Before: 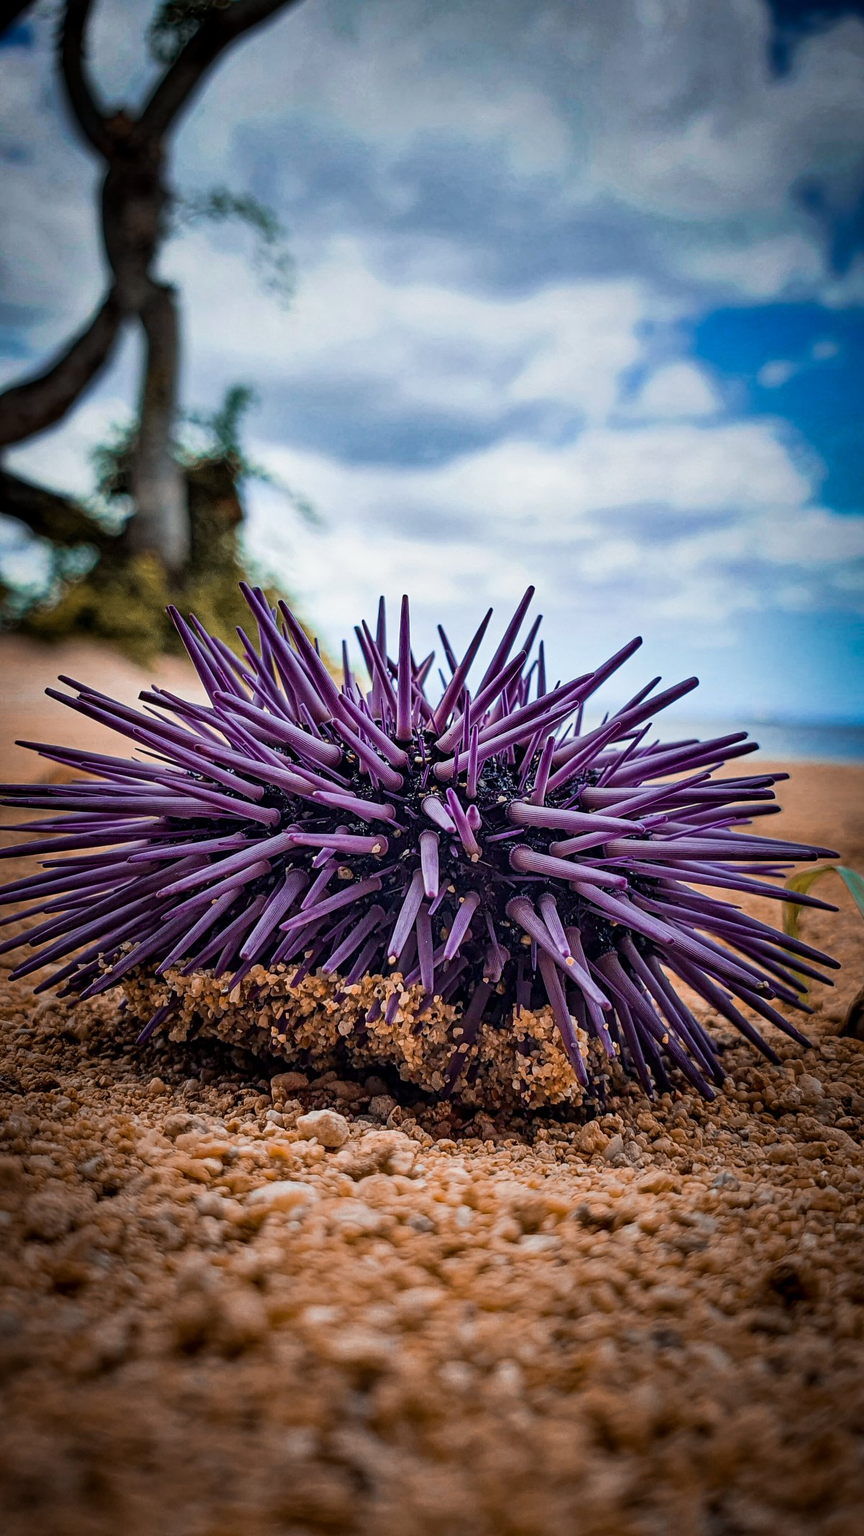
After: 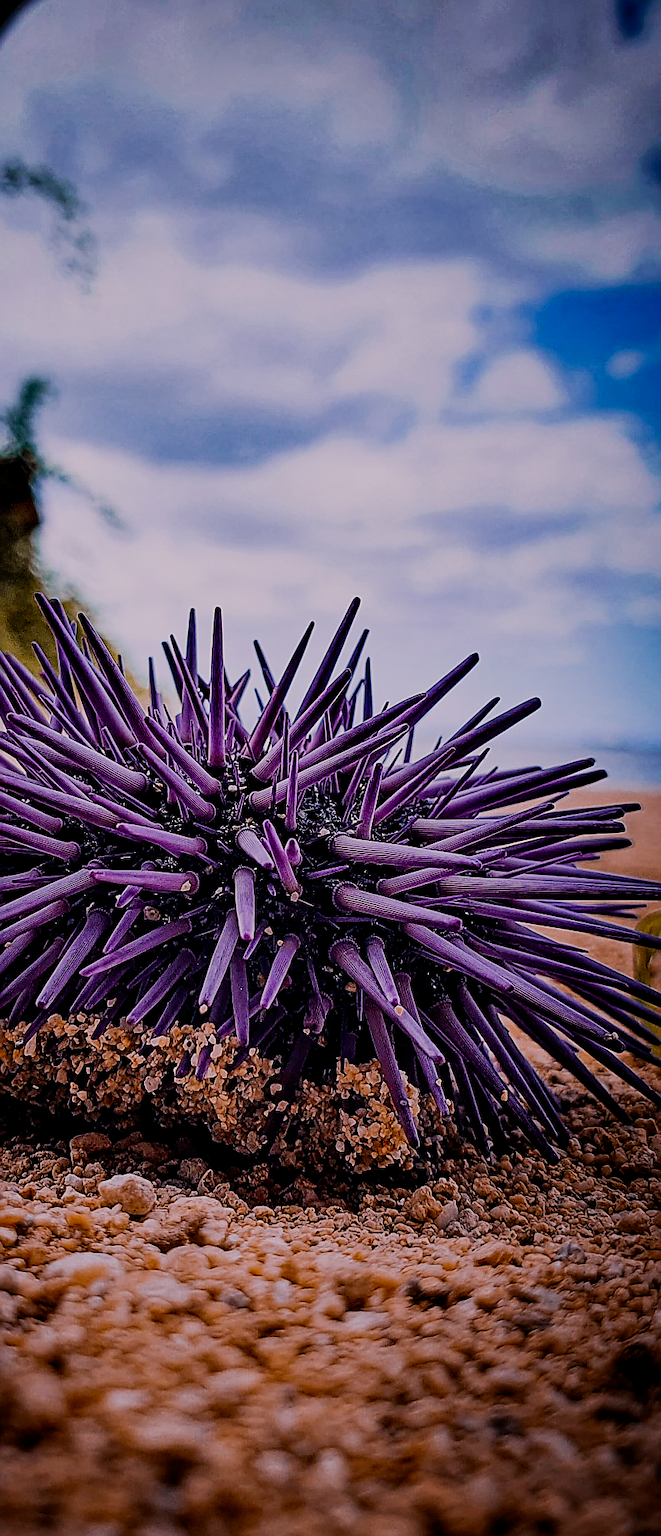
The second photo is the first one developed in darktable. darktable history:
filmic rgb: middle gray luminance 29%, black relative exposure -10.3 EV, white relative exposure 5.5 EV, threshold 6 EV, target black luminance 0%, hardness 3.95, latitude 2.04%, contrast 1.132, highlights saturation mix 5%, shadows ↔ highlights balance 15.11%, preserve chrominance no, color science v3 (2019), use custom middle-gray values true, iterations of high-quality reconstruction 0, enable highlight reconstruction true
sharpen: radius 1.4, amount 1.25, threshold 0.7
color correction: highlights a* 3.84, highlights b* 5.07
crop and rotate: left 24.034%, top 2.838%, right 6.406%, bottom 6.299%
white balance: red 1.042, blue 1.17
